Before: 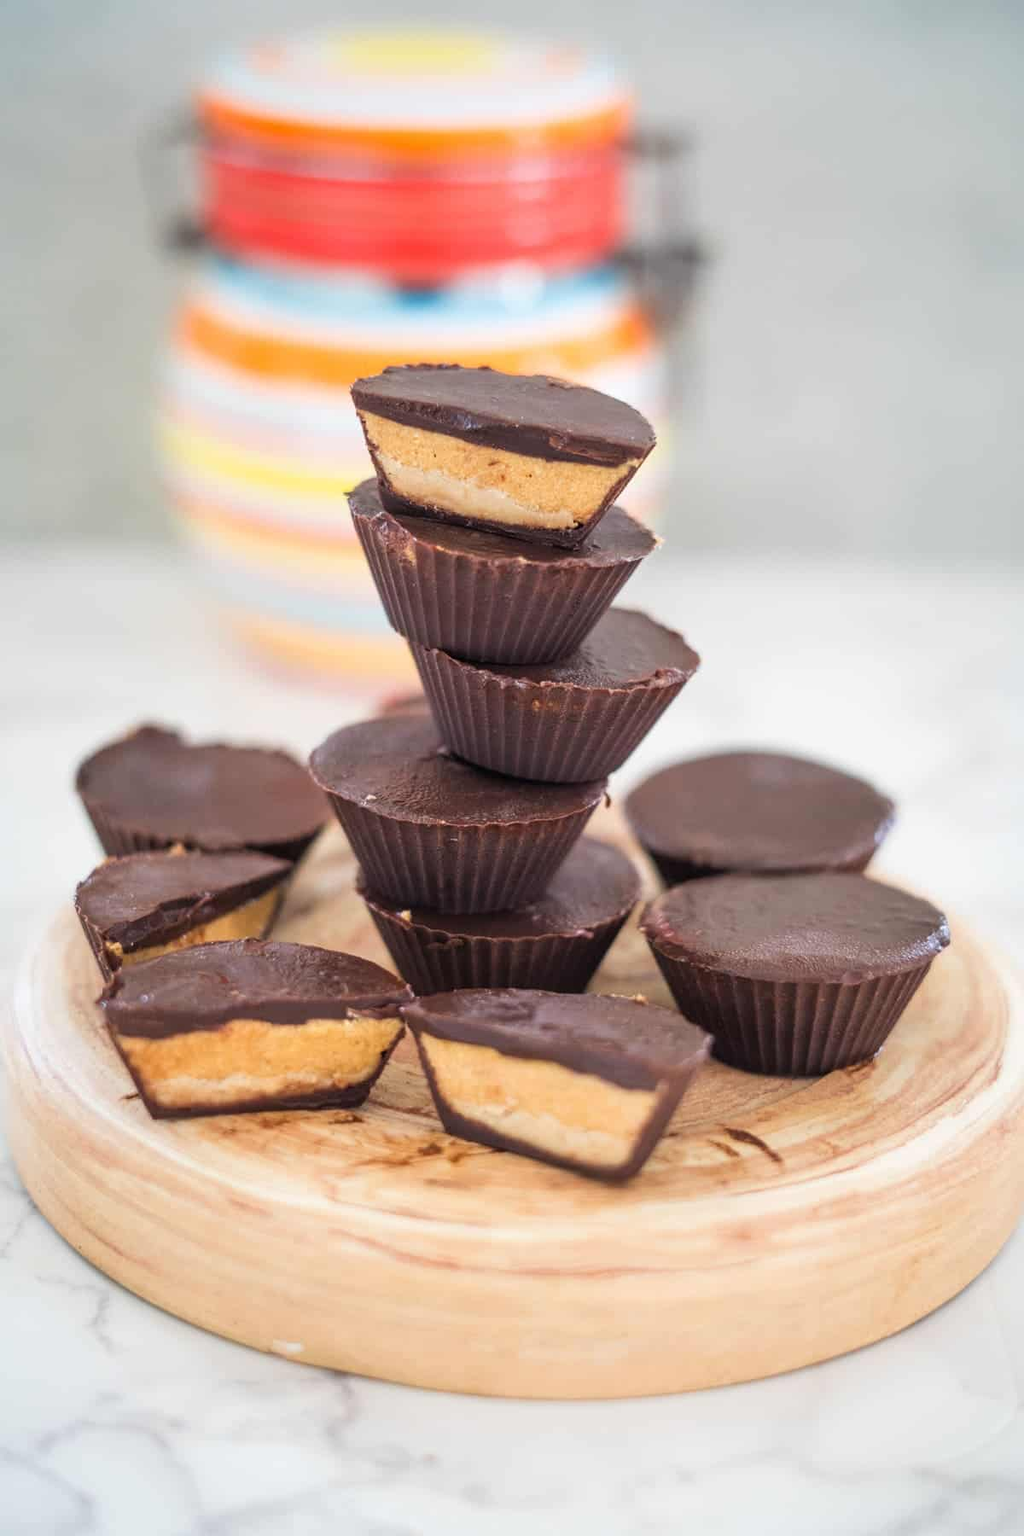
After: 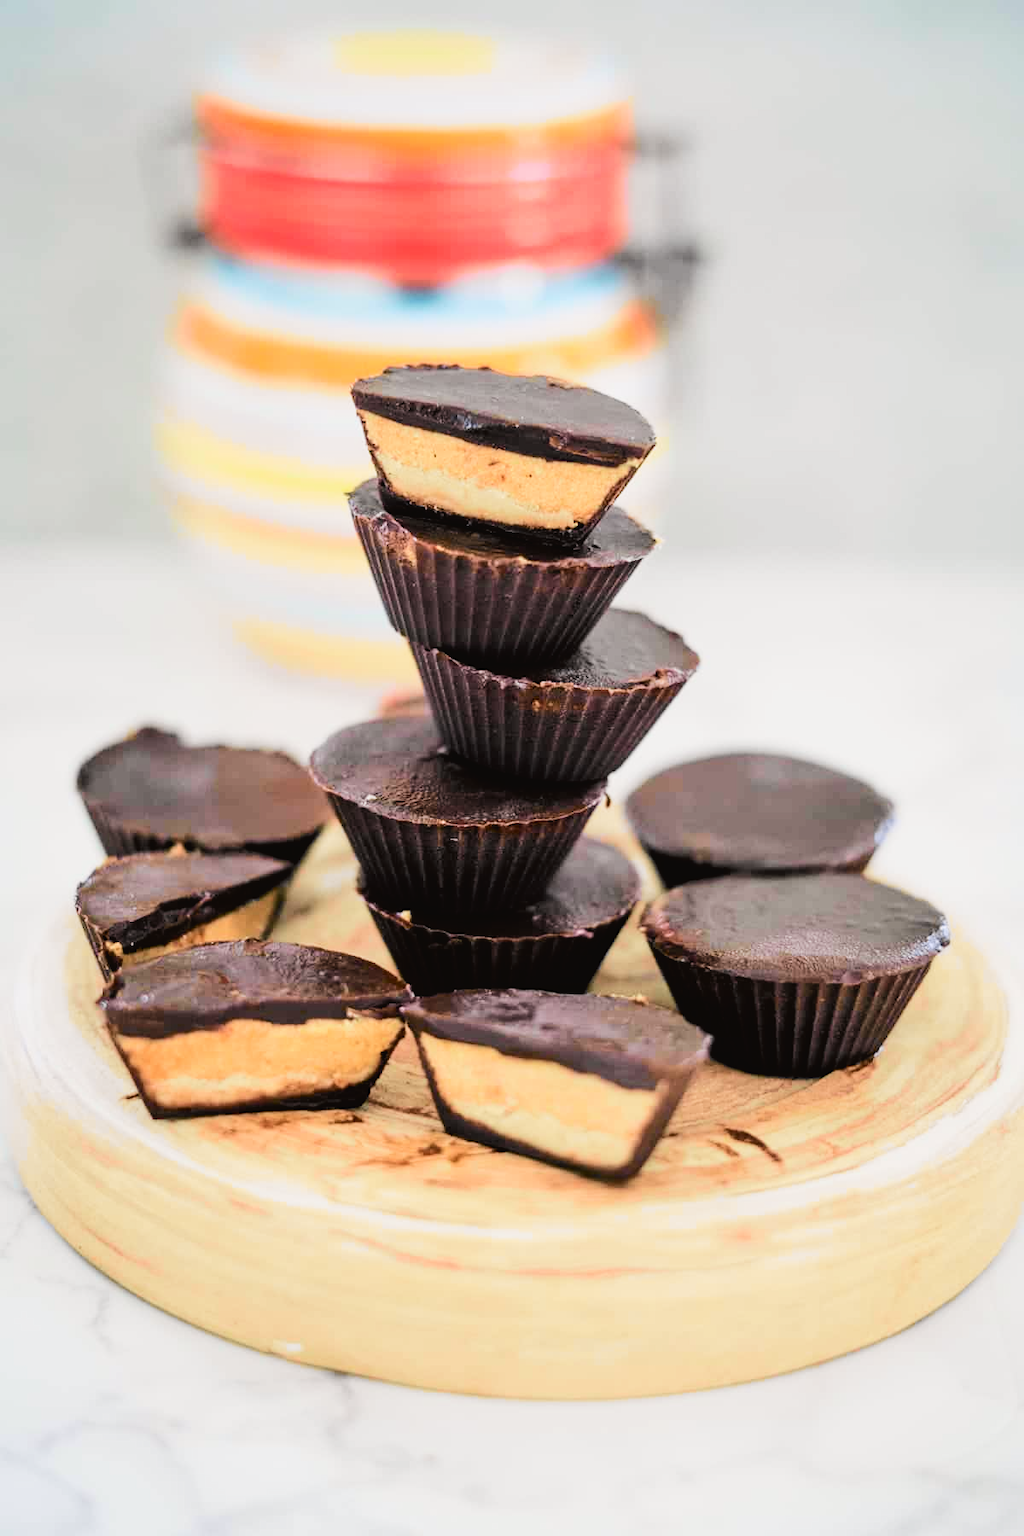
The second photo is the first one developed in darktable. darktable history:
tone curve: curves: ch0 [(0, 0.024) (0.049, 0.038) (0.176, 0.162) (0.33, 0.331) (0.432, 0.475) (0.601, 0.665) (0.843, 0.876) (1, 1)]; ch1 [(0, 0) (0.339, 0.358) (0.445, 0.439) (0.476, 0.47) (0.504, 0.504) (0.53, 0.511) (0.557, 0.558) (0.627, 0.635) (0.728, 0.746) (1, 1)]; ch2 [(0, 0) (0.327, 0.324) (0.417, 0.44) (0.46, 0.453) (0.502, 0.504) (0.526, 0.52) (0.54, 0.564) (0.606, 0.626) (0.76, 0.75) (1, 1)], color space Lab, independent channels, preserve colors none
filmic rgb: black relative exposure -5.04 EV, white relative exposure 3.98 EV, hardness 2.89, contrast 1.299, highlights saturation mix -30.48%
levels: levels [0, 0.48, 0.961]
